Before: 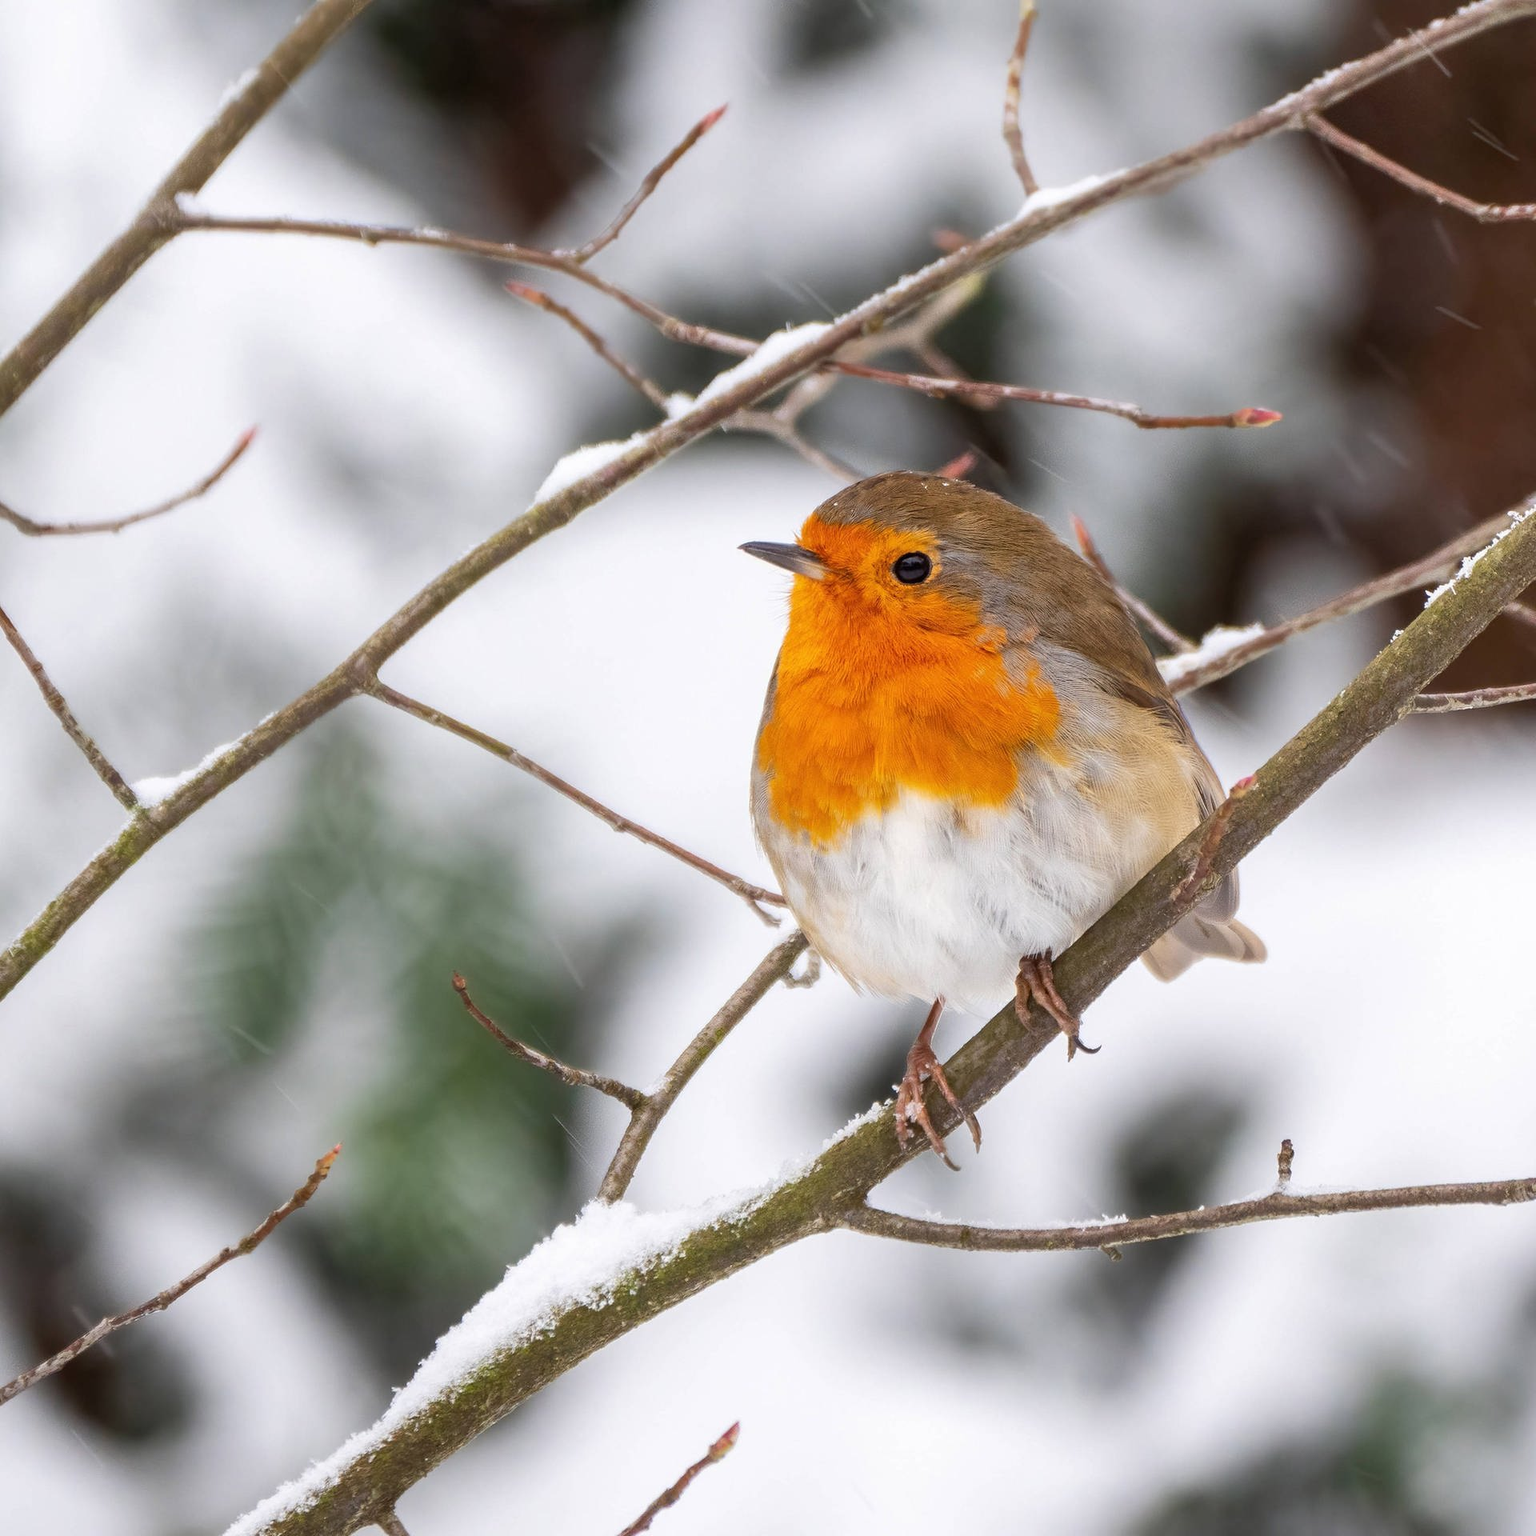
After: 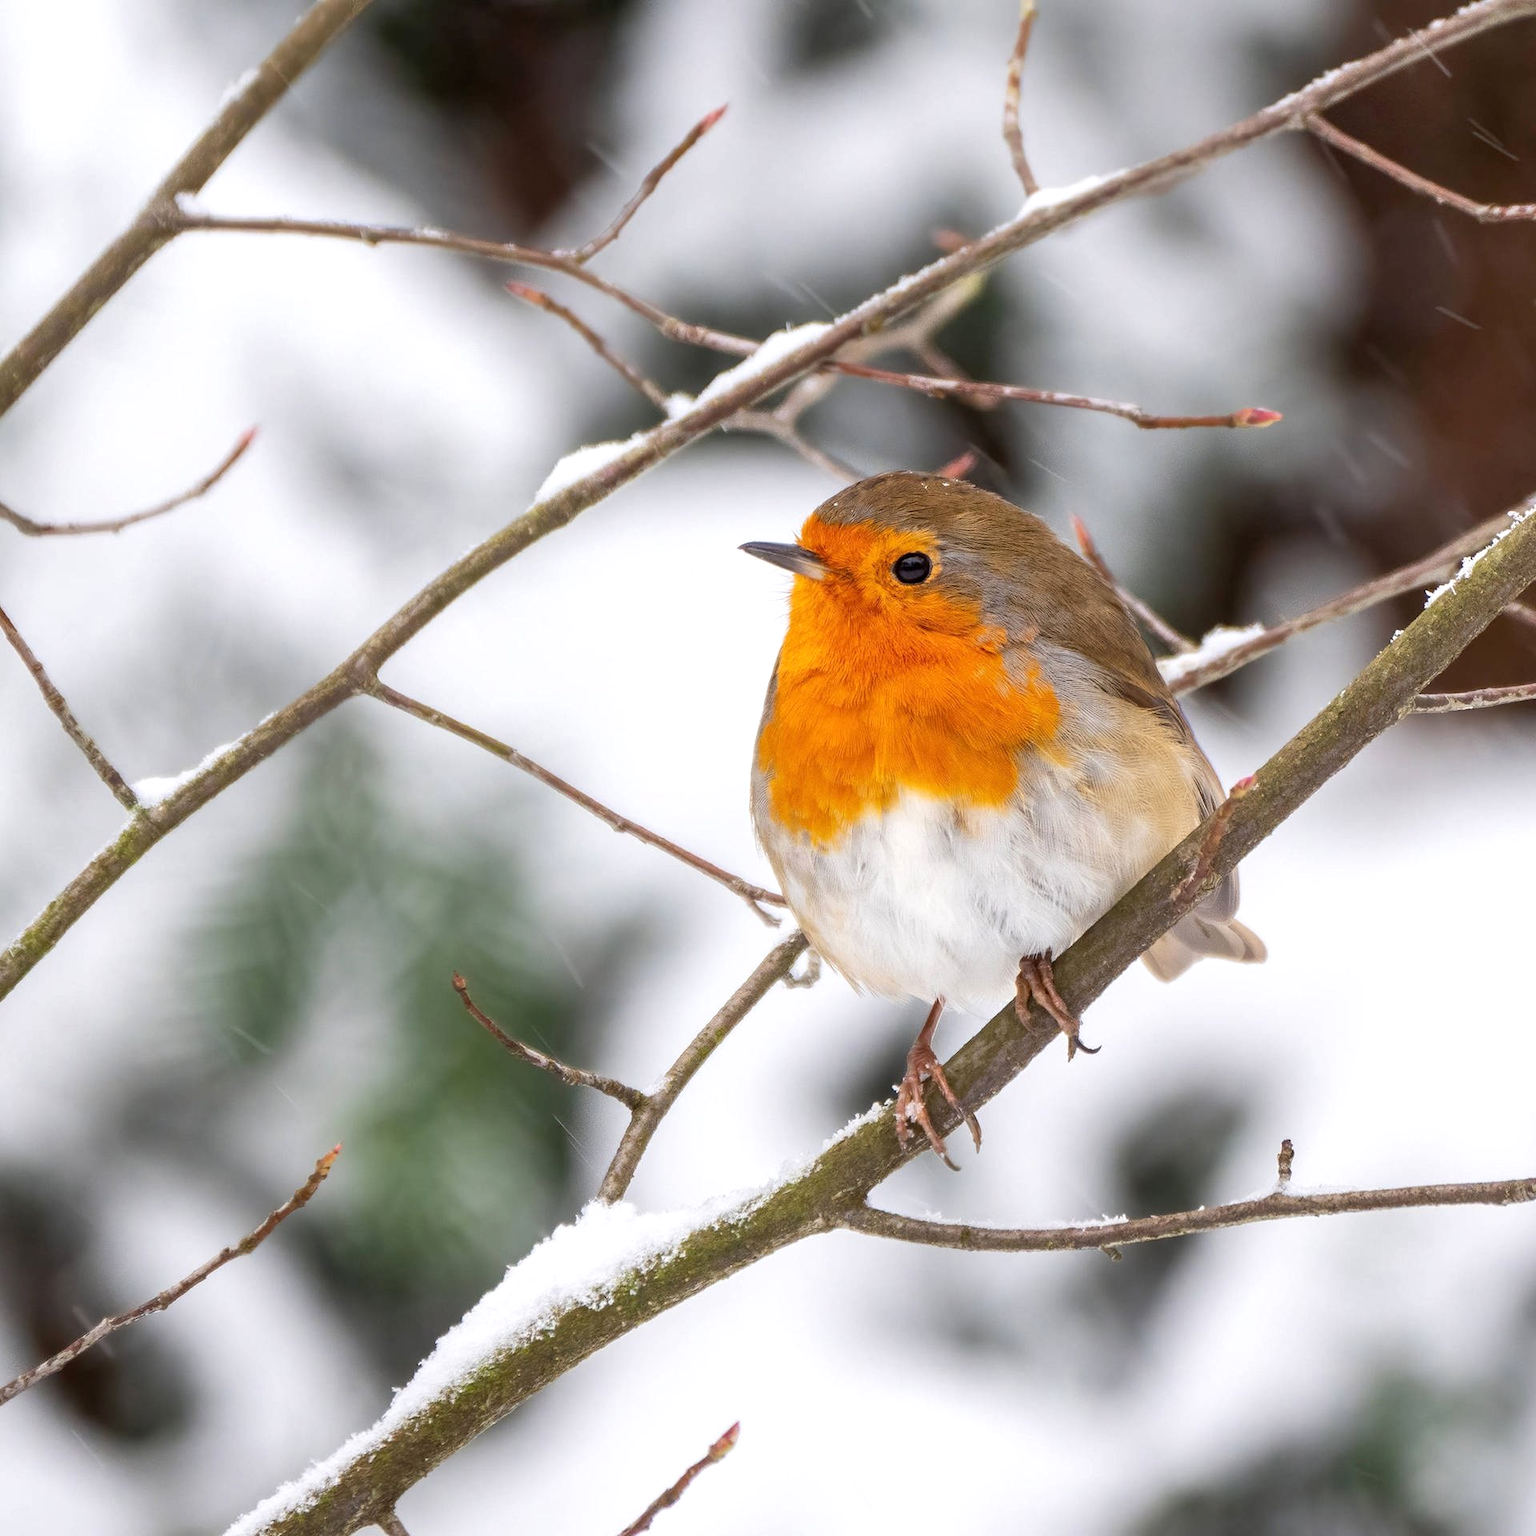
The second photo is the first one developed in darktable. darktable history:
exposure: black level correction 0.001, exposure 0.138 EV, compensate highlight preservation false
